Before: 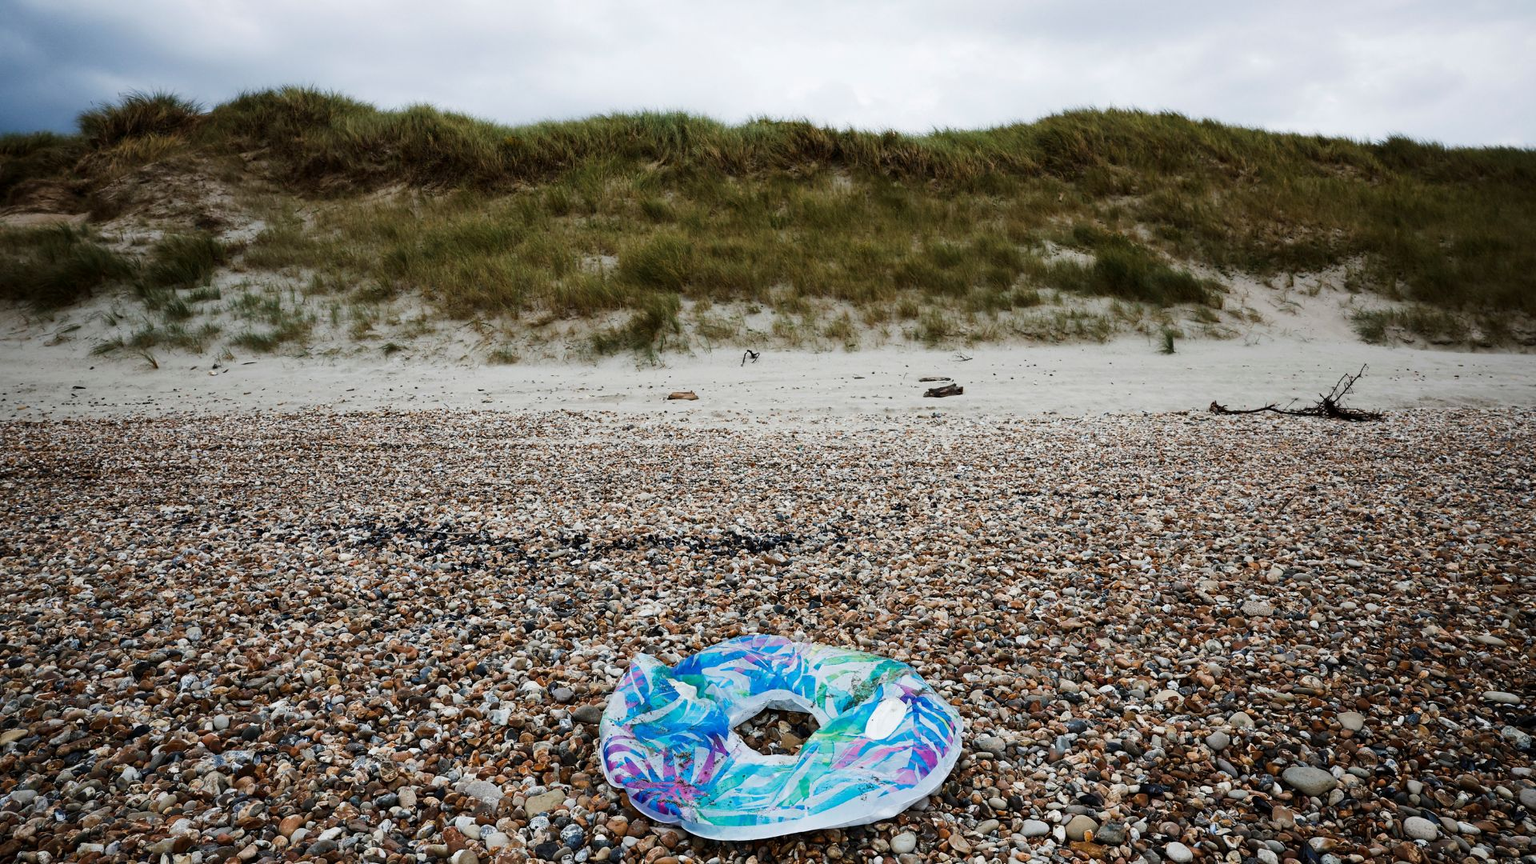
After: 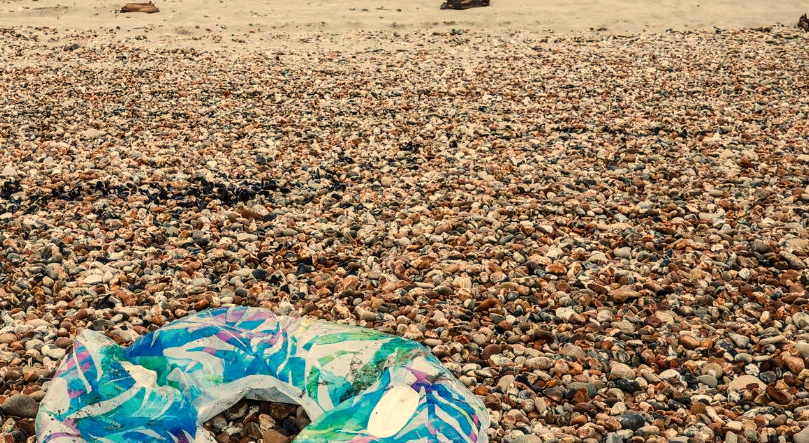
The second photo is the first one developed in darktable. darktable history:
local contrast: on, module defaults
crop: left 37.221%, top 45.169%, right 20.63%, bottom 13.777%
shadows and highlights: shadows 62.66, white point adjustment 0.37, highlights -34.44, compress 83.82%
white balance: red 1.138, green 0.996, blue 0.812
